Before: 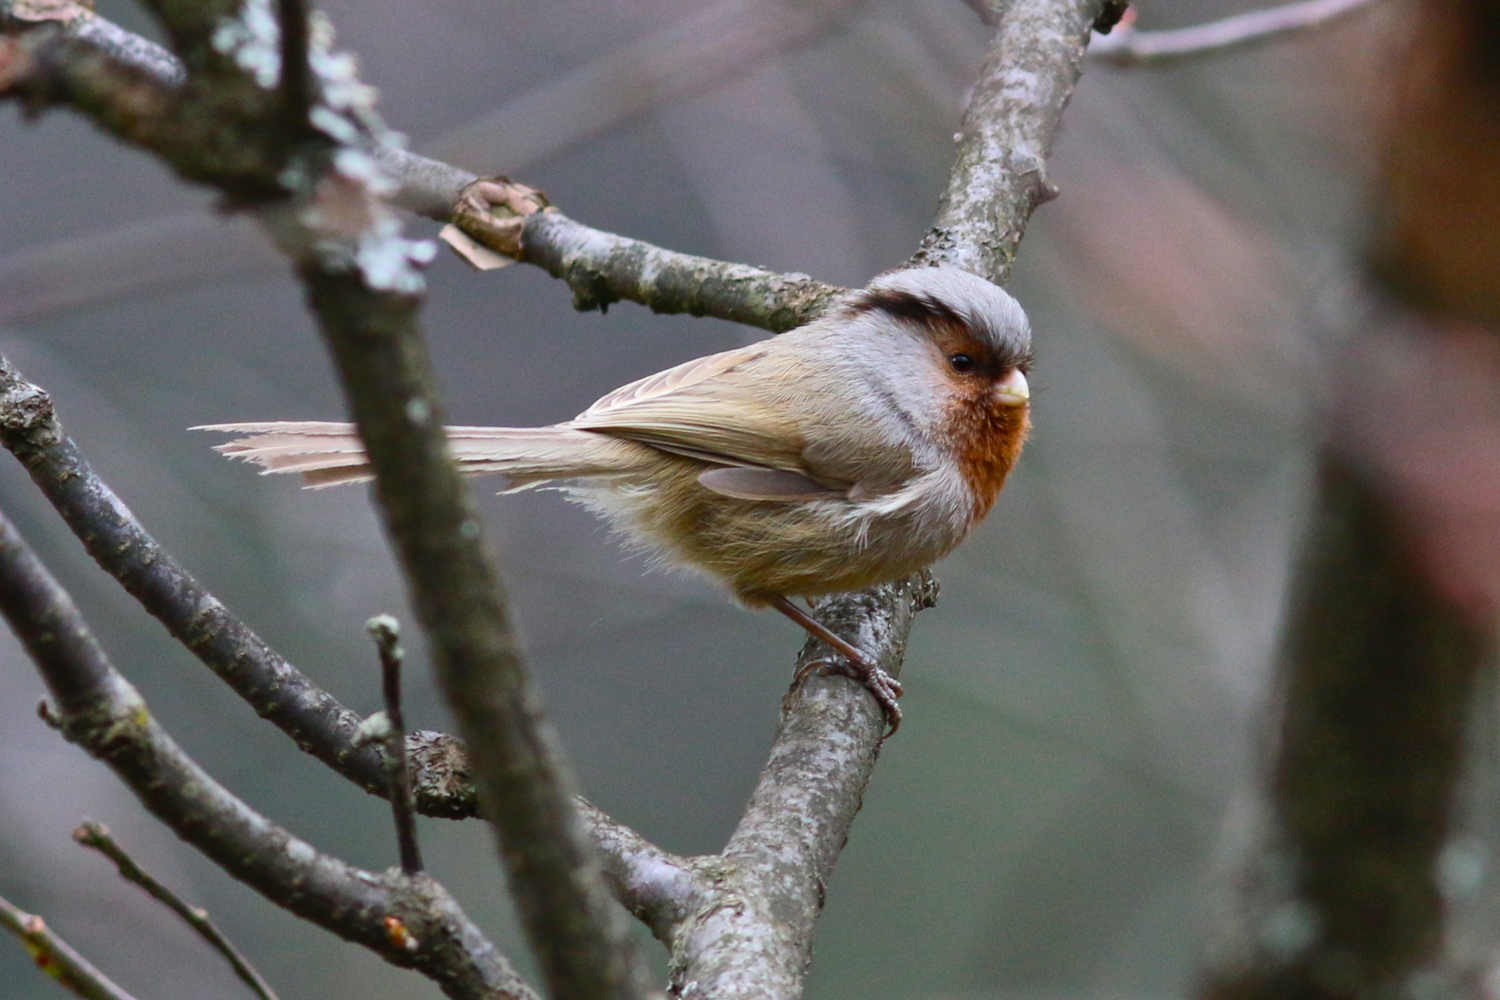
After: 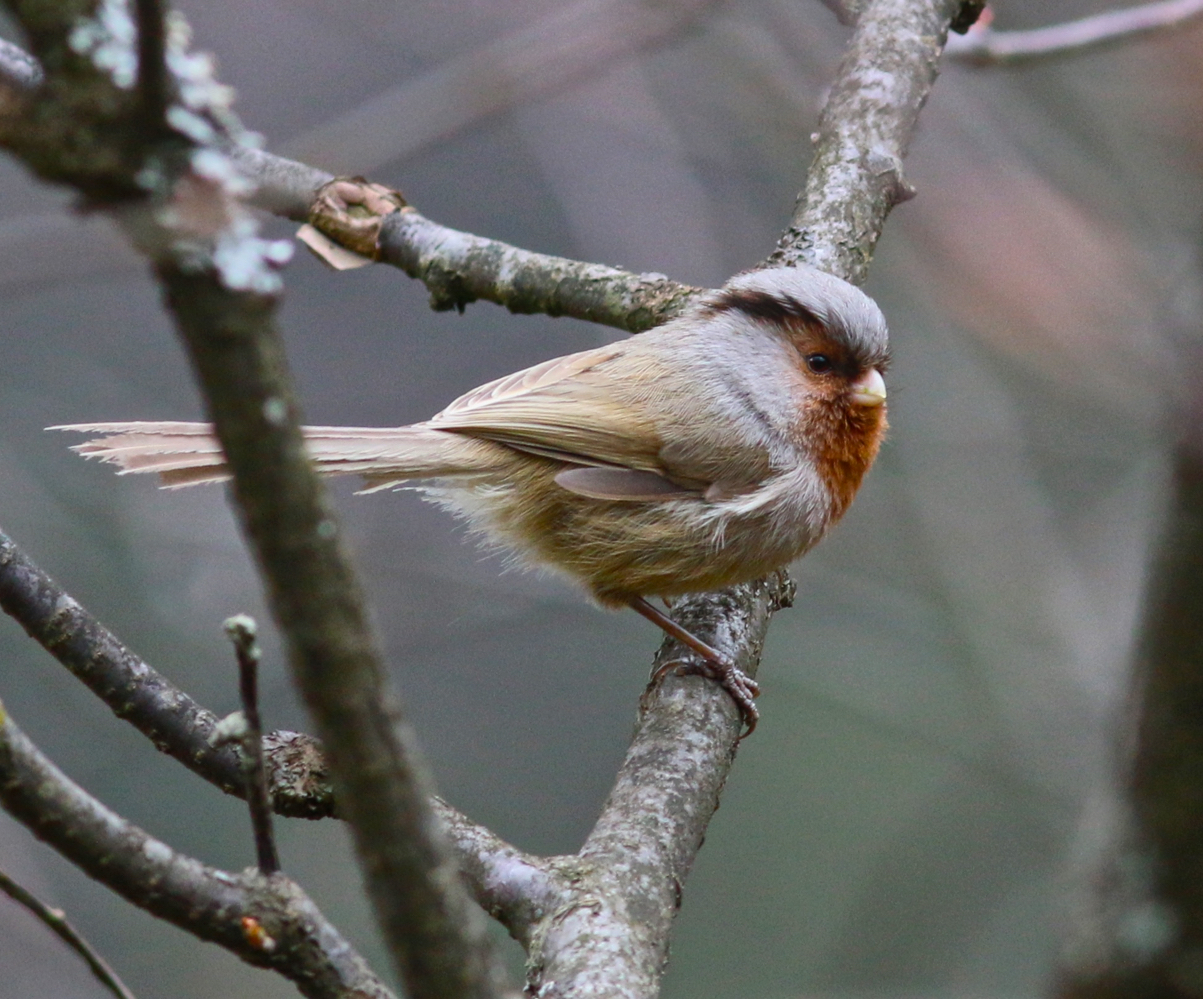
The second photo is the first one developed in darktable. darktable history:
crop and rotate: left 9.597%, right 10.195%
local contrast: detail 110%
